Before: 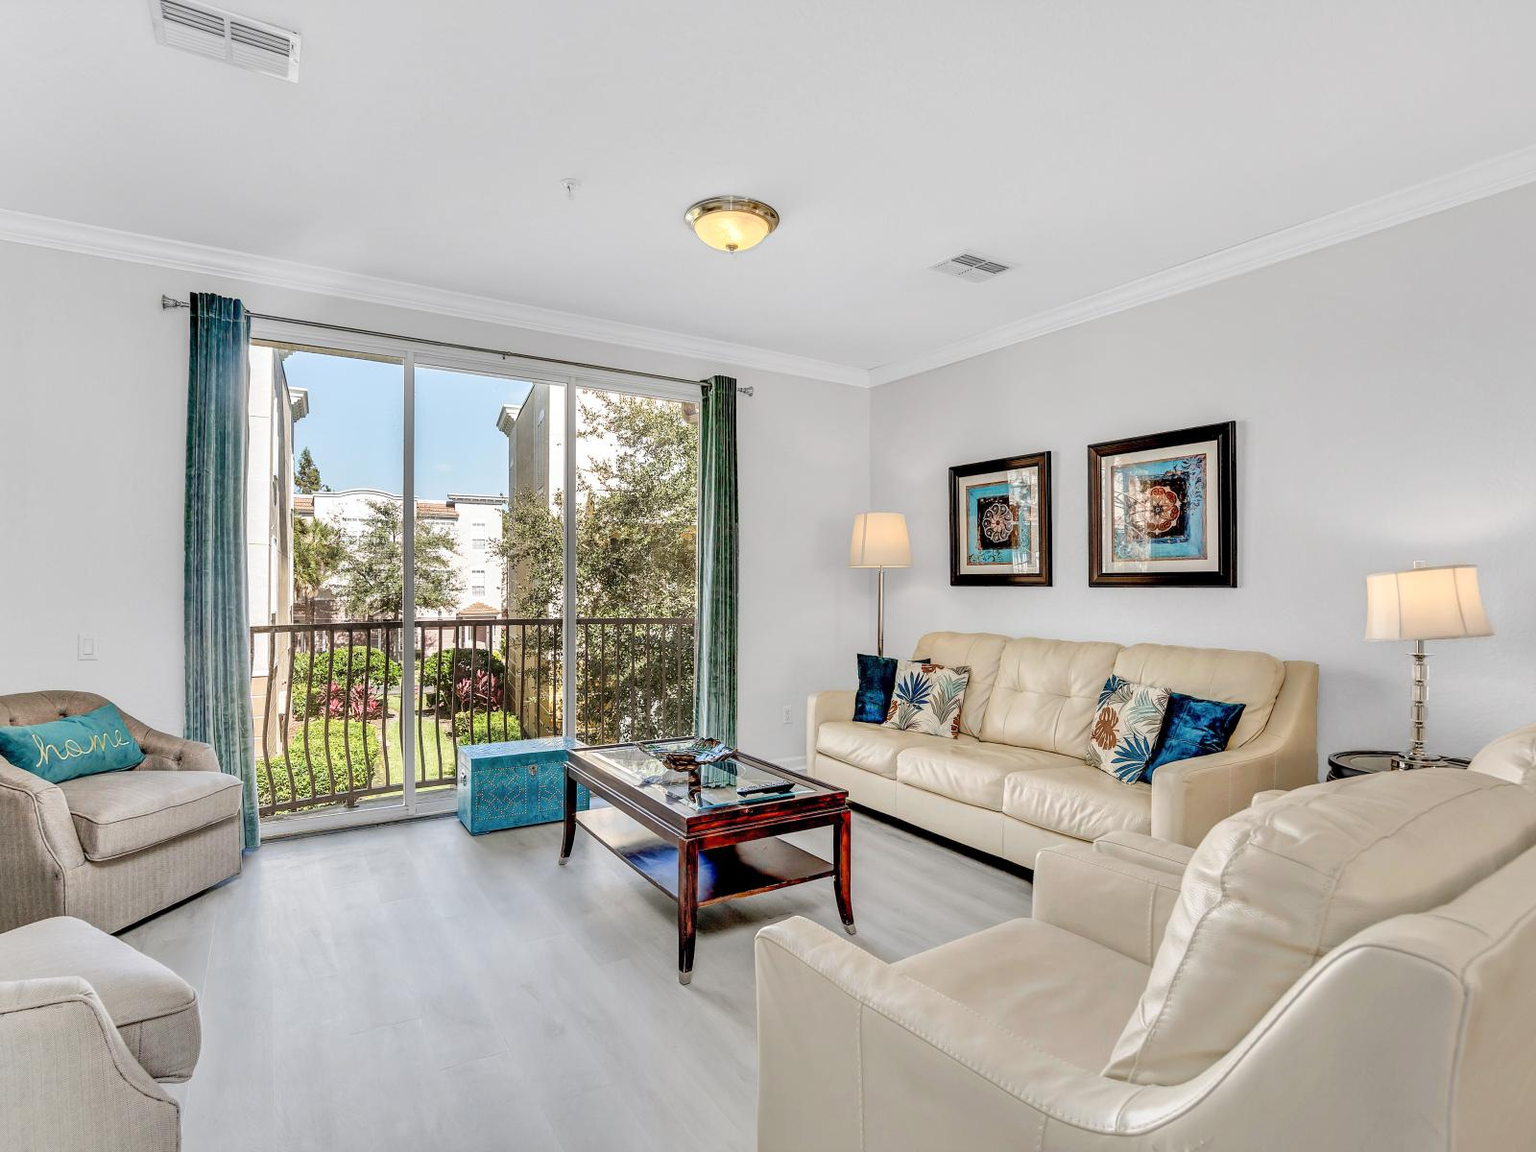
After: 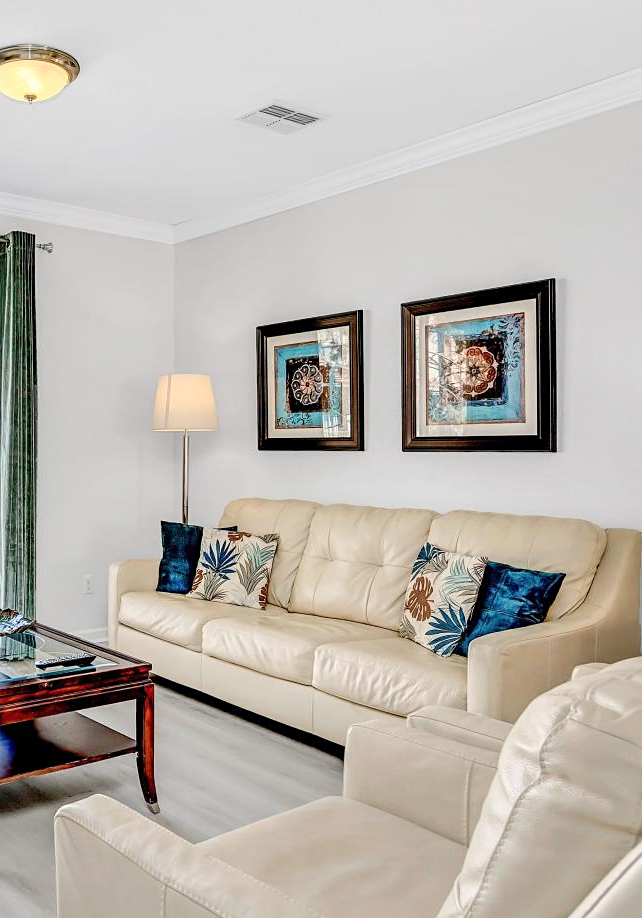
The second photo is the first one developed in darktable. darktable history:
shadows and highlights: shadows -0.653, highlights 38.79
crop: left 45.766%, top 13.41%, right 14.106%, bottom 10.023%
sharpen: amount 0.209
